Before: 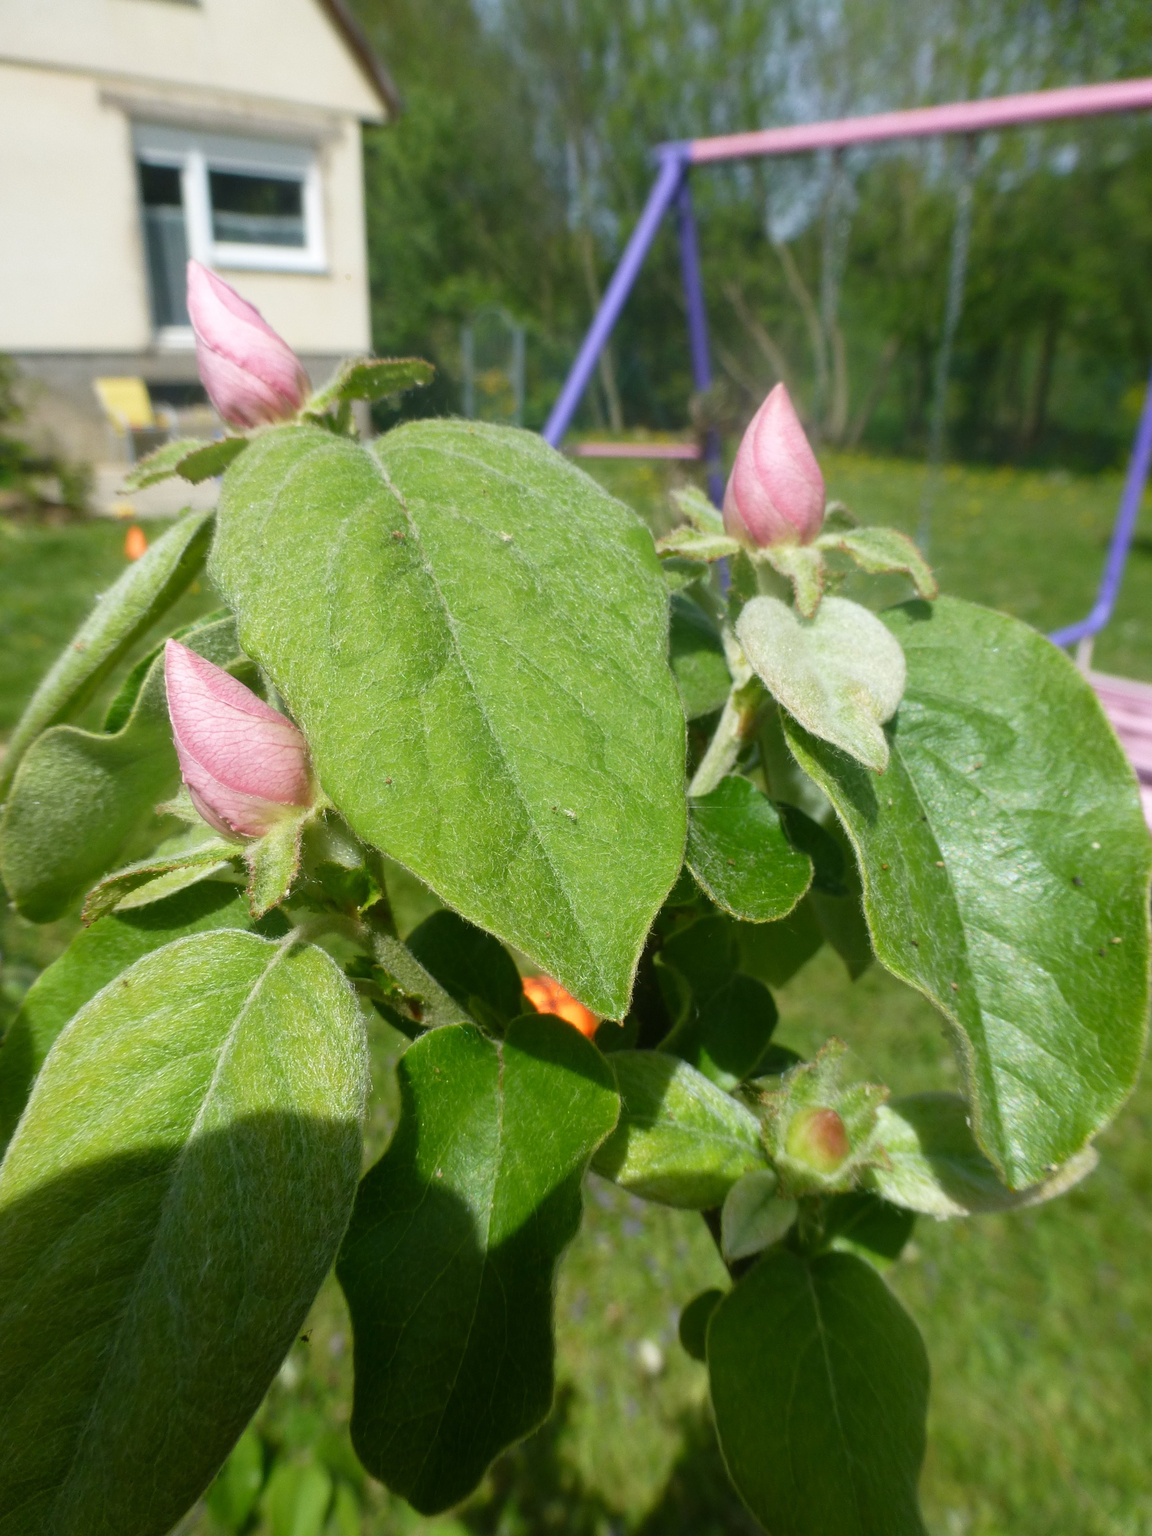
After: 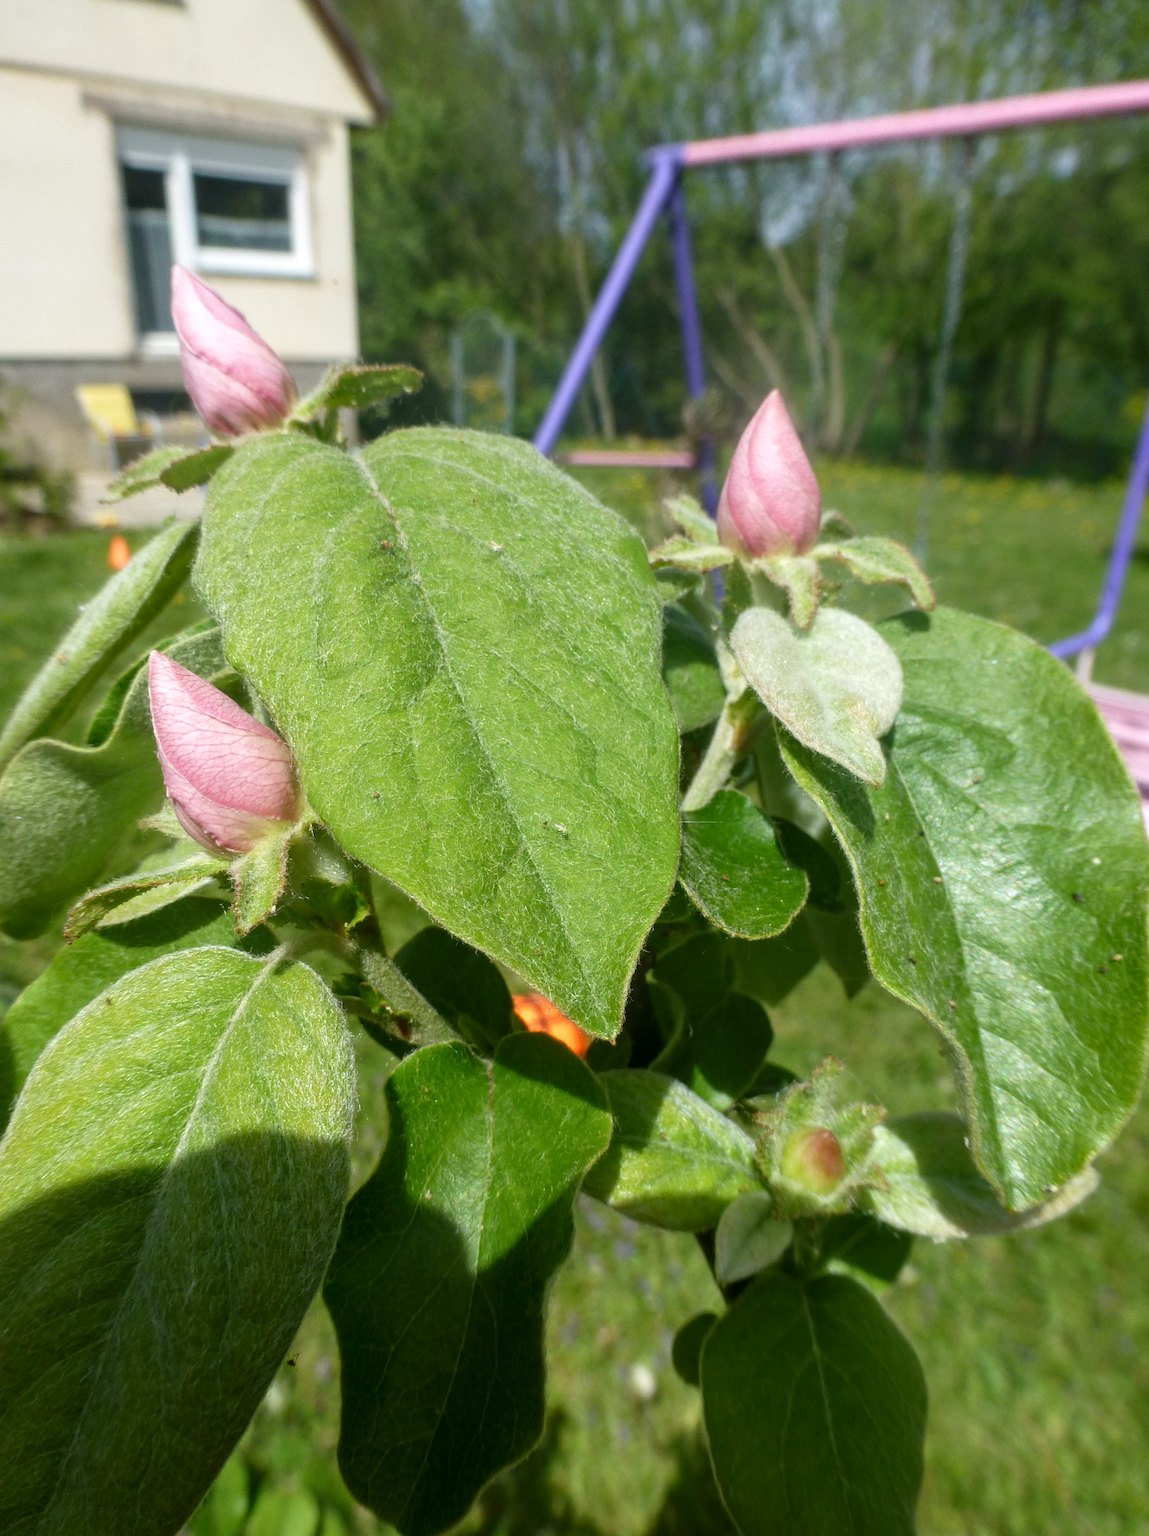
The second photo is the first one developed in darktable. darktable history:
local contrast: on, module defaults
crop: left 1.676%, right 0.273%, bottom 1.758%
